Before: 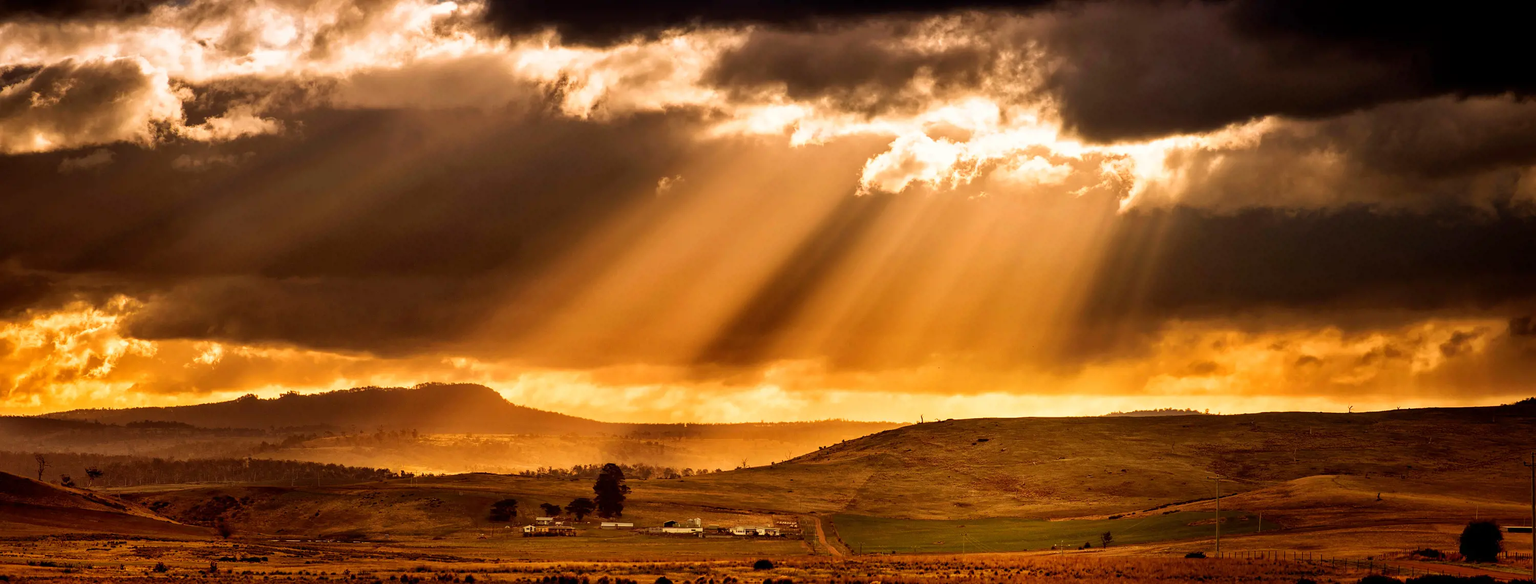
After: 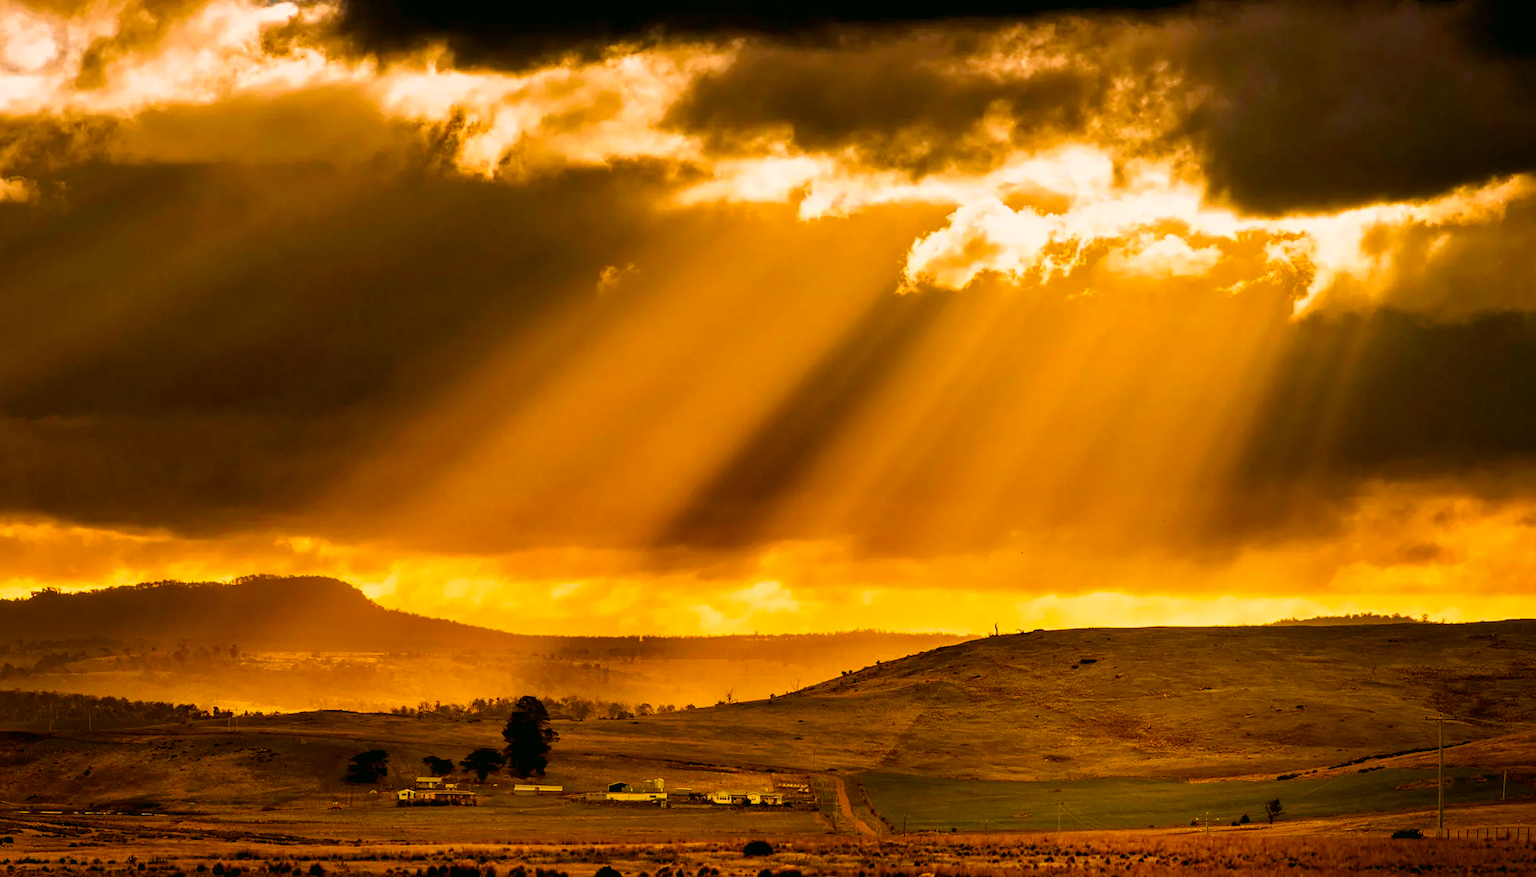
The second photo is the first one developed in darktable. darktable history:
crop: left 16.899%, right 16.556%
color correction: highlights a* 4.02, highlights b* 4.98, shadows a* -7.55, shadows b* 4.98
color balance rgb: linear chroma grading › global chroma 15%, perceptual saturation grading › global saturation 30%
exposure: black level correction 0.002, exposure -0.1 EV, compensate highlight preservation false
